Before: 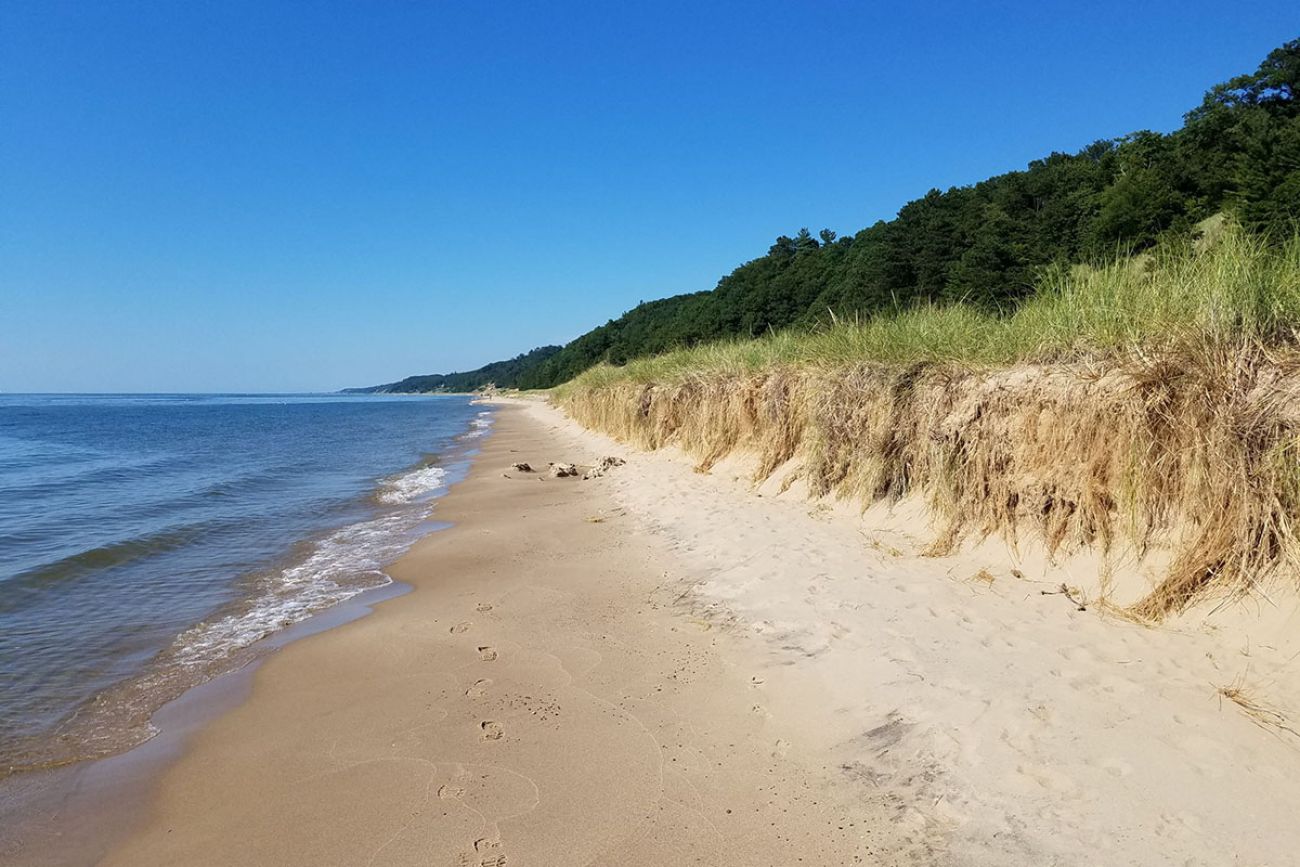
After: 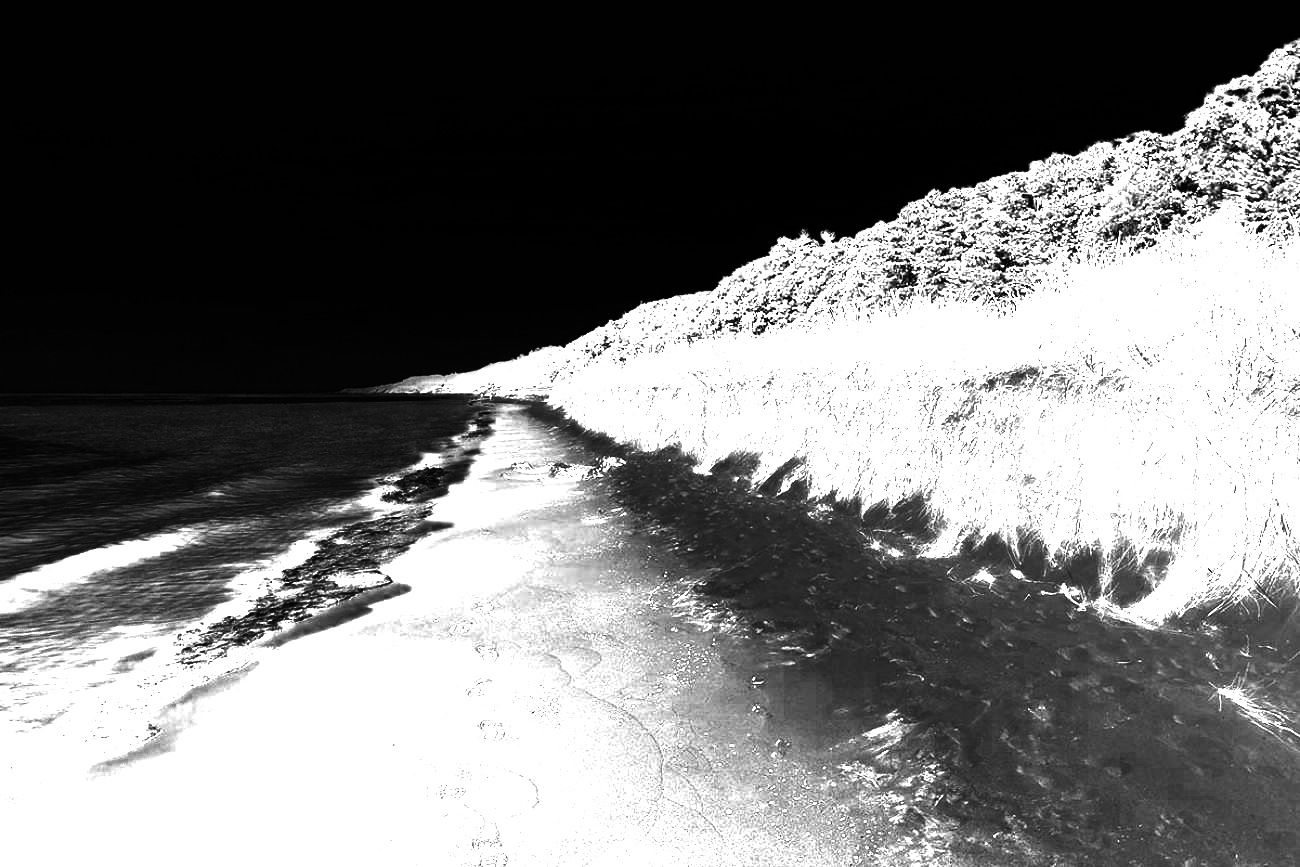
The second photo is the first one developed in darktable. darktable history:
color zones: curves: ch0 [(0, 0.613) (0.01, 0.613) (0.245, 0.448) (0.498, 0.529) (0.642, 0.665) (0.879, 0.777) (0.99, 0.613)]; ch1 [(0, 0.035) (0.121, 0.189) (0.259, 0.197) (0.415, 0.061) (0.589, 0.022) (0.732, 0.022) (0.857, 0.026) (0.991, 0.053)]
exposure: compensate highlight preservation false
monochrome: a -4.13, b 5.16, size 1
white balance: red 8, blue 8
